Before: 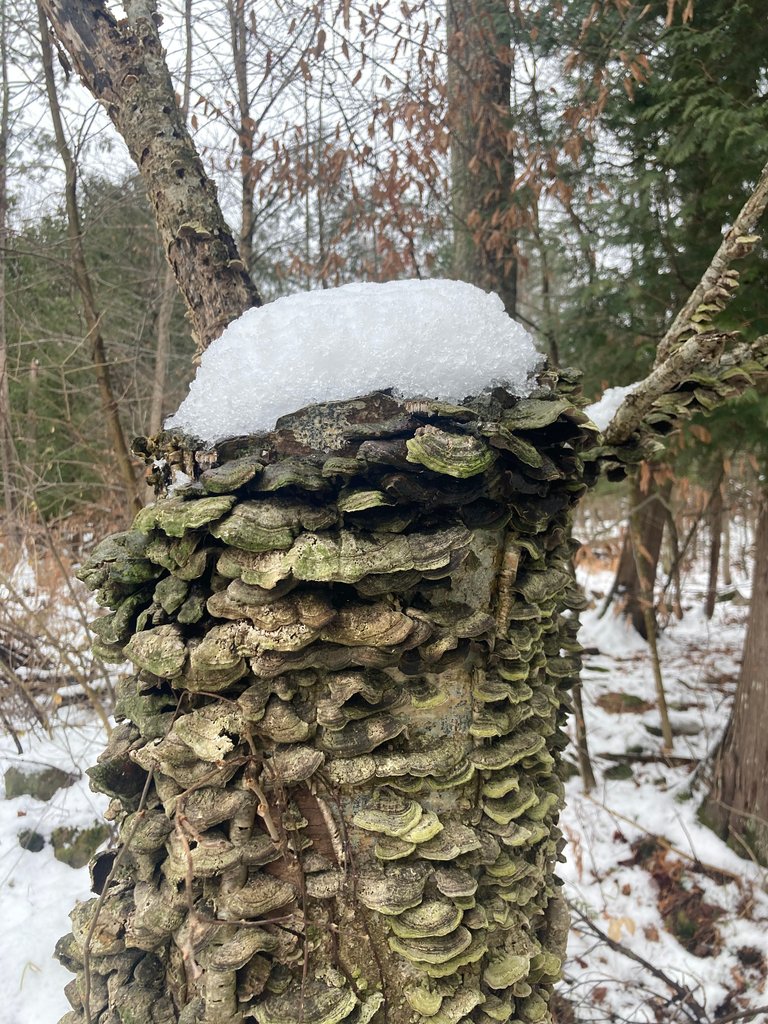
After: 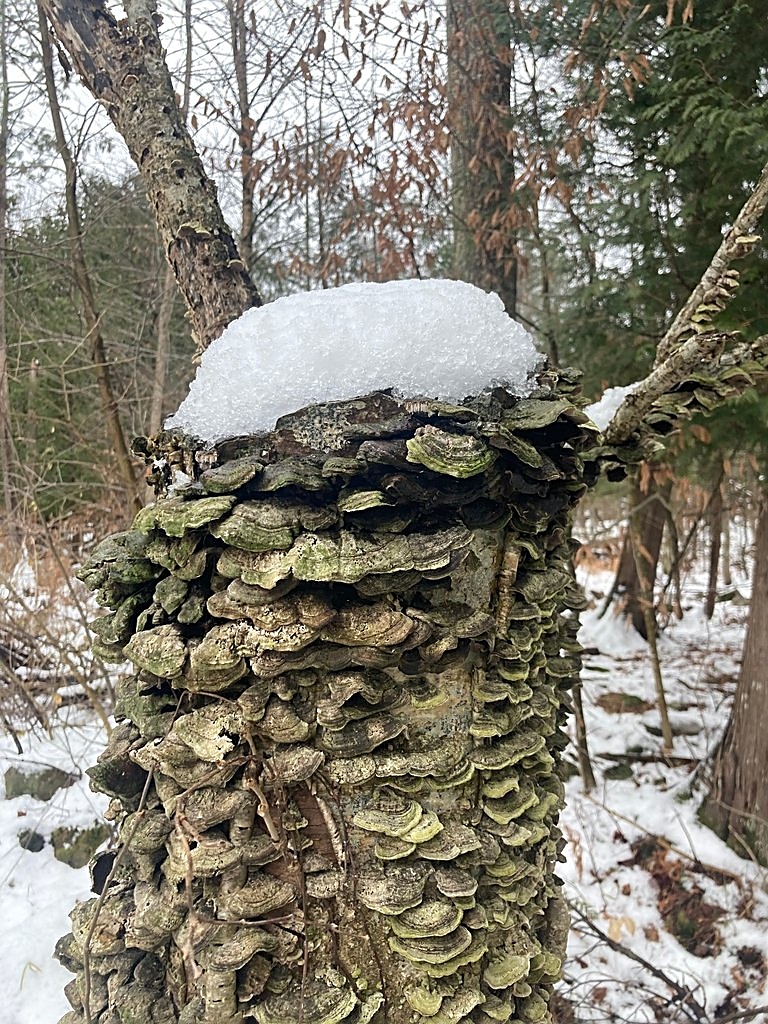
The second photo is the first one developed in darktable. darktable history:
sharpen: amount 0.737
